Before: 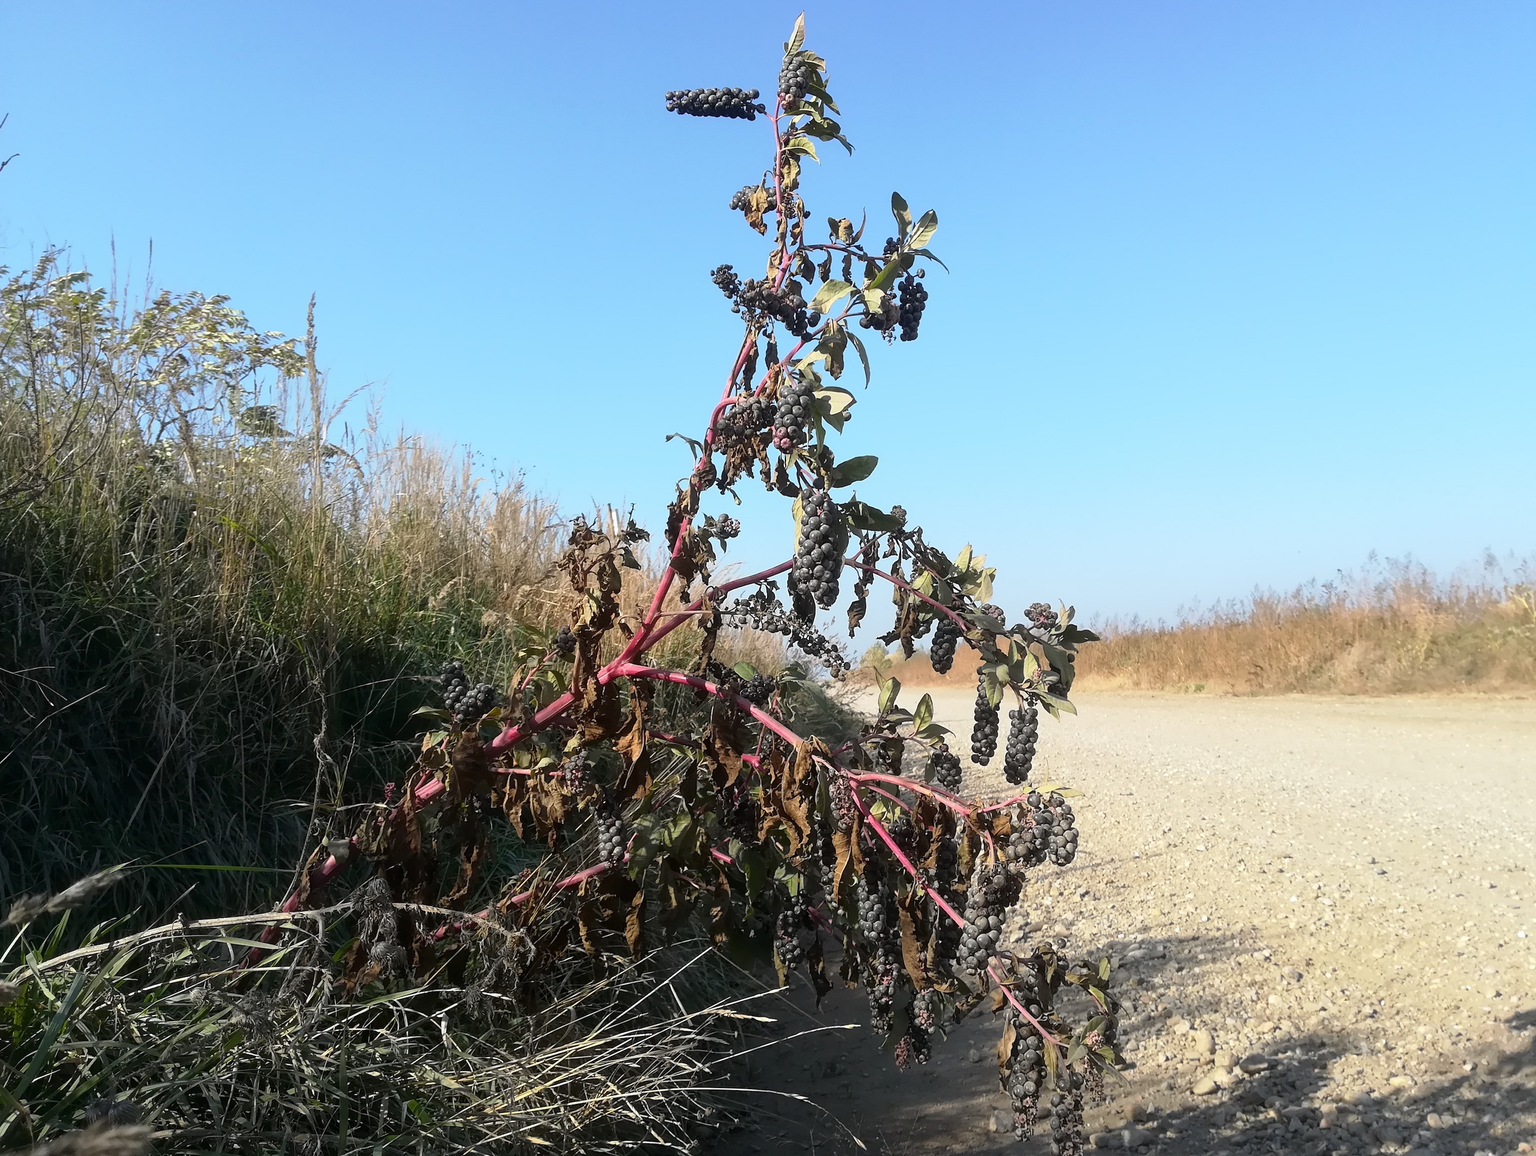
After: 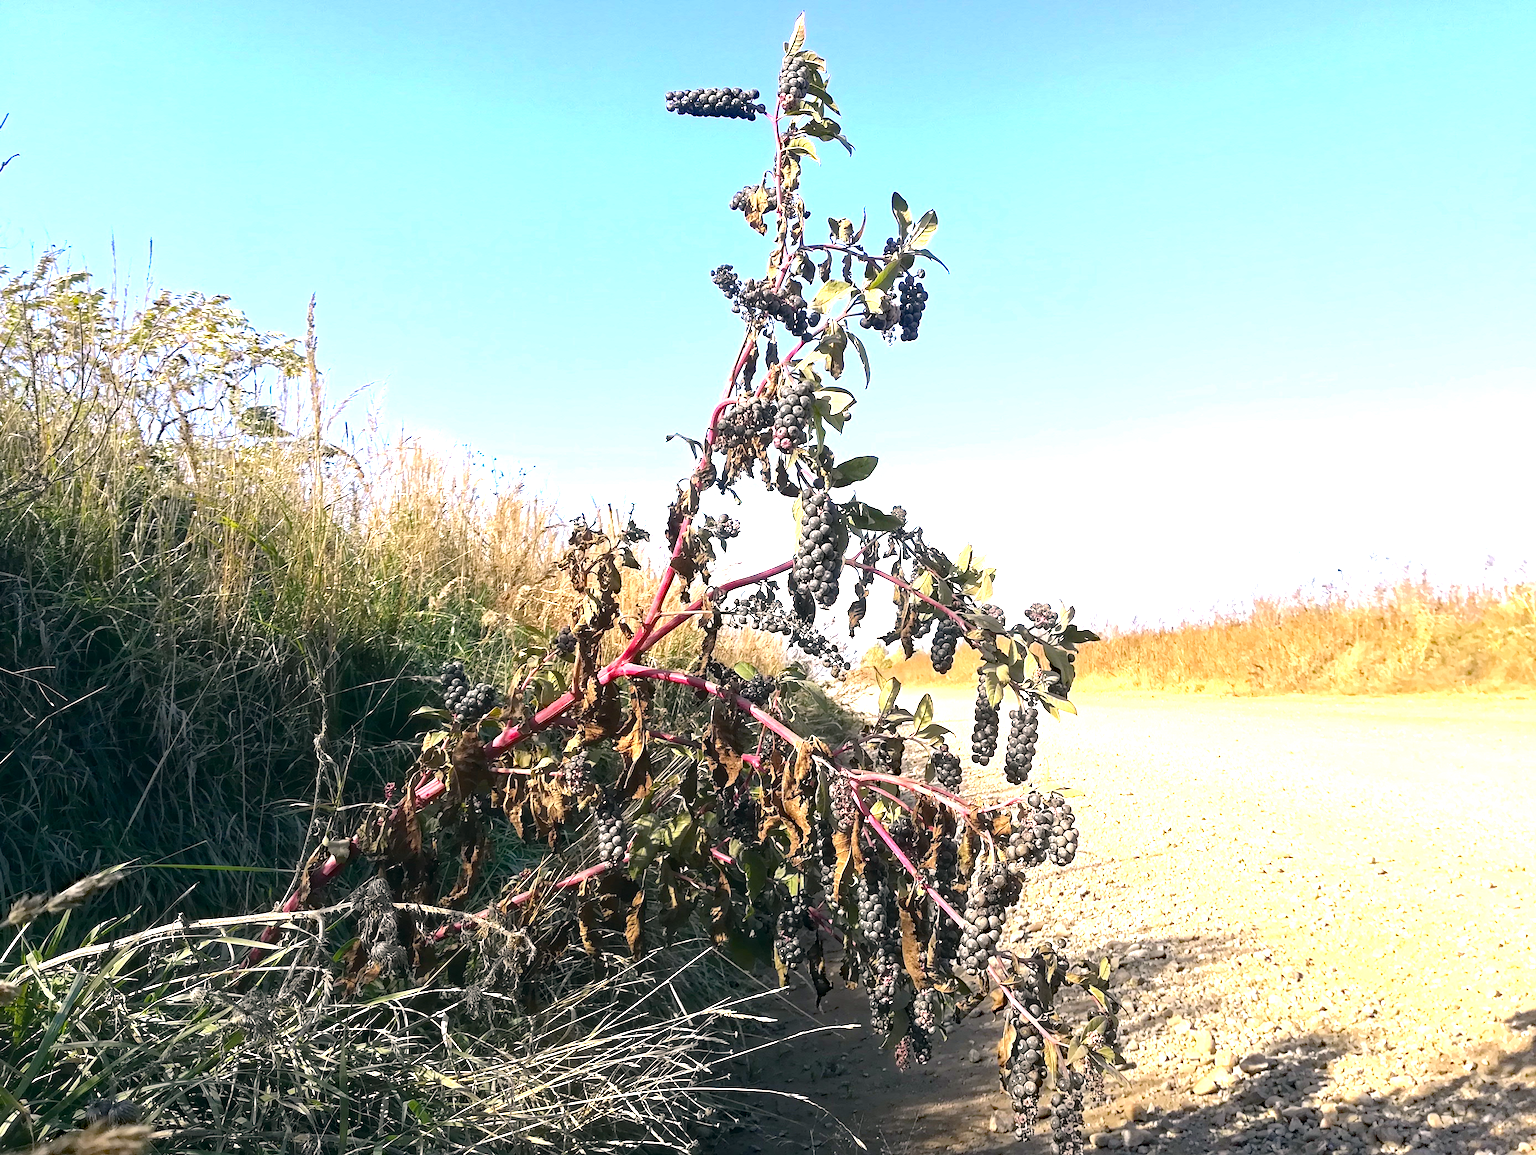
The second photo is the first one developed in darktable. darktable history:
haze removal: strength 0.53, distance 0.925, compatibility mode true, adaptive false
exposure: black level correction 0, exposure 1.3 EV, compensate exposure bias true, compensate highlight preservation false
rgb levels: preserve colors max RGB
color correction: highlights a* 5.38, highlights b* 5.3, shadows a* -4.26, shadows b* -5.11
